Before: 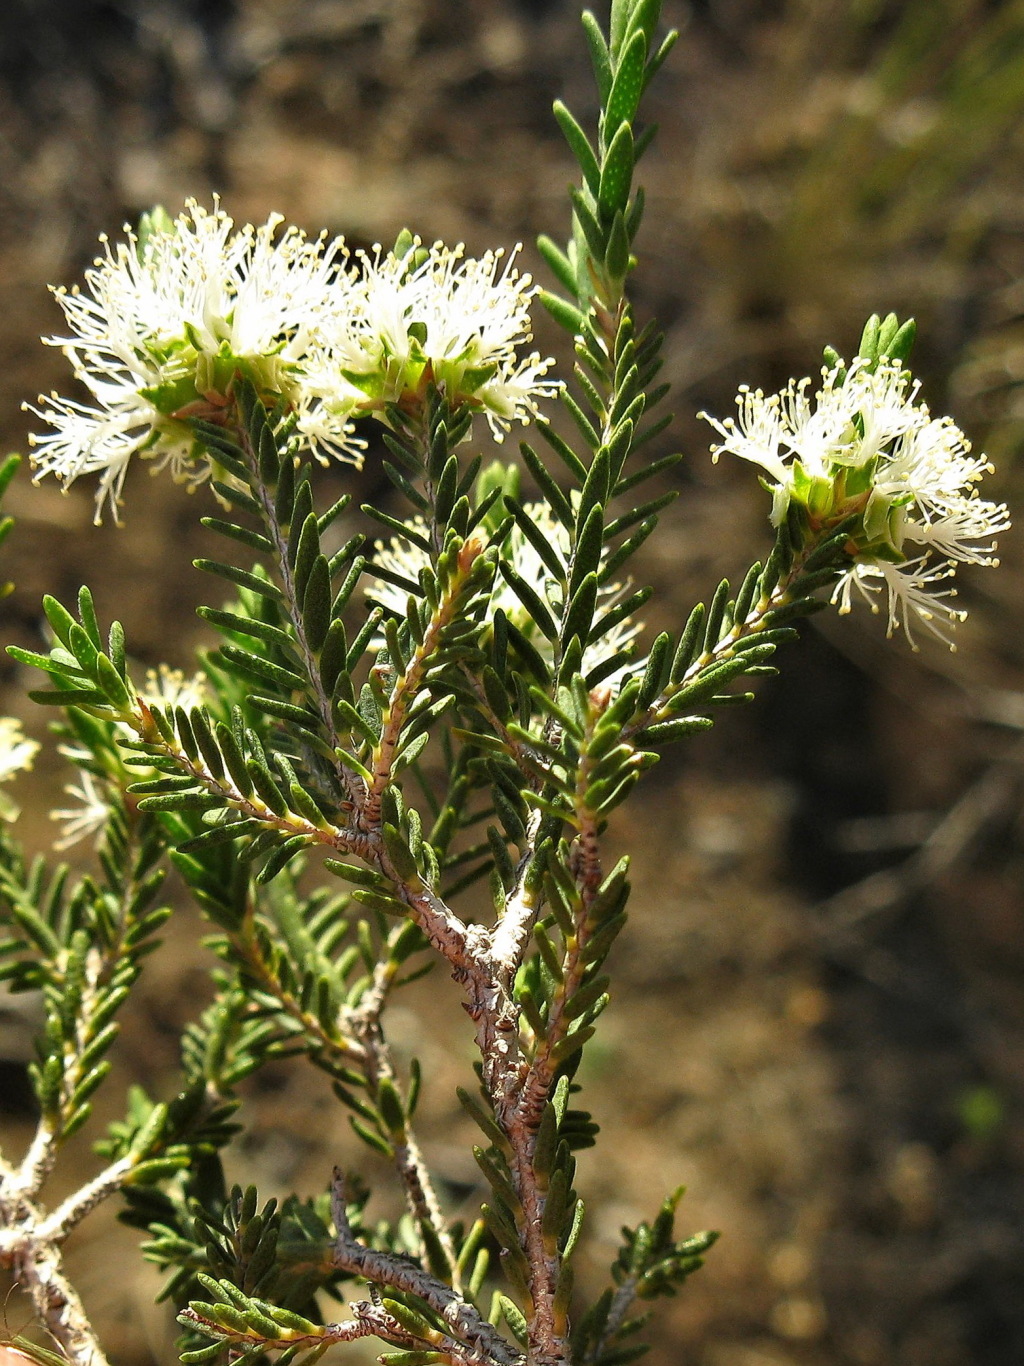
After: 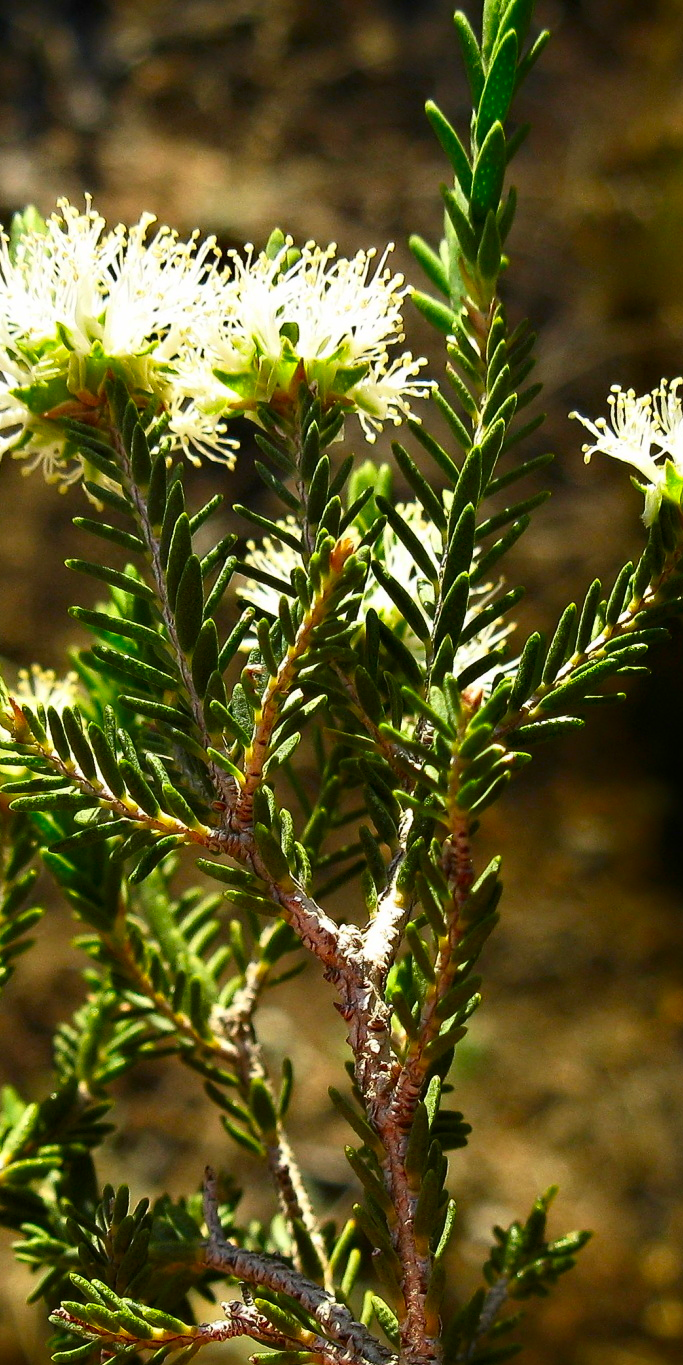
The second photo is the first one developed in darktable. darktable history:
crop and rotate: left 12.5%, right 20.711%
contrast brightness saturation: contrast 0.155, saturation 0.311
shadows and highlights: shadows -69.98, highlights 34.85, soften with gaussian
